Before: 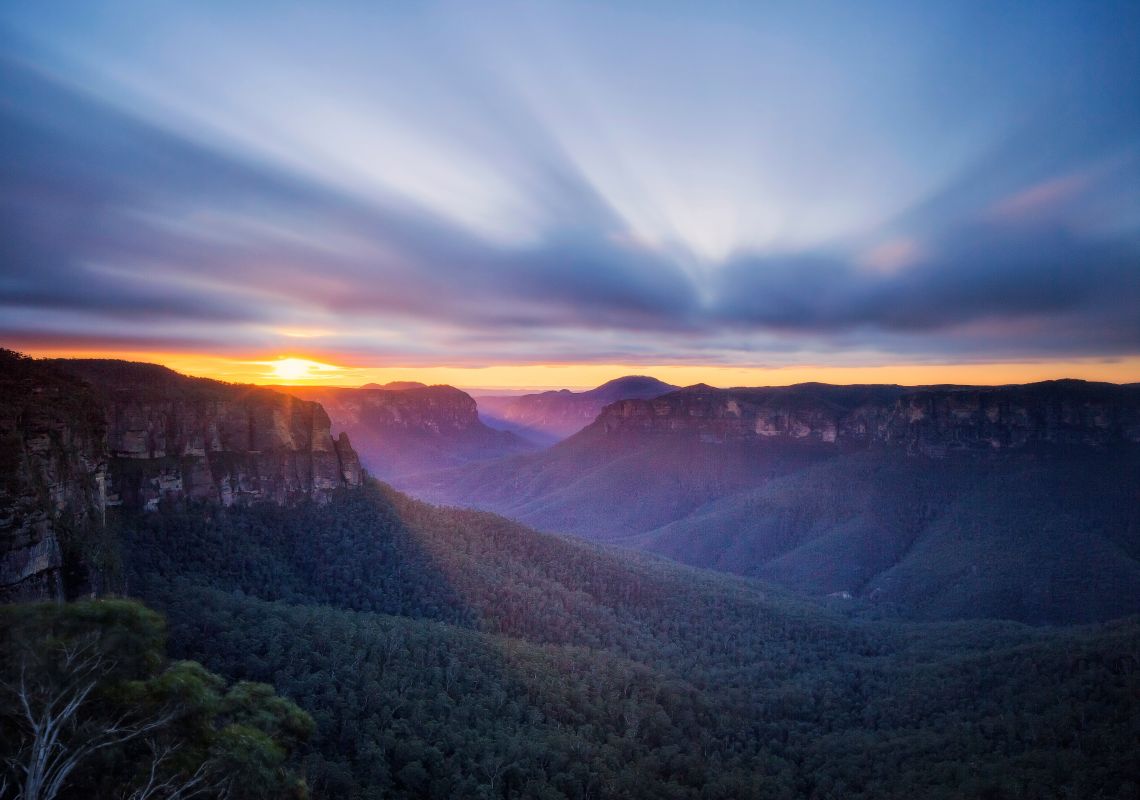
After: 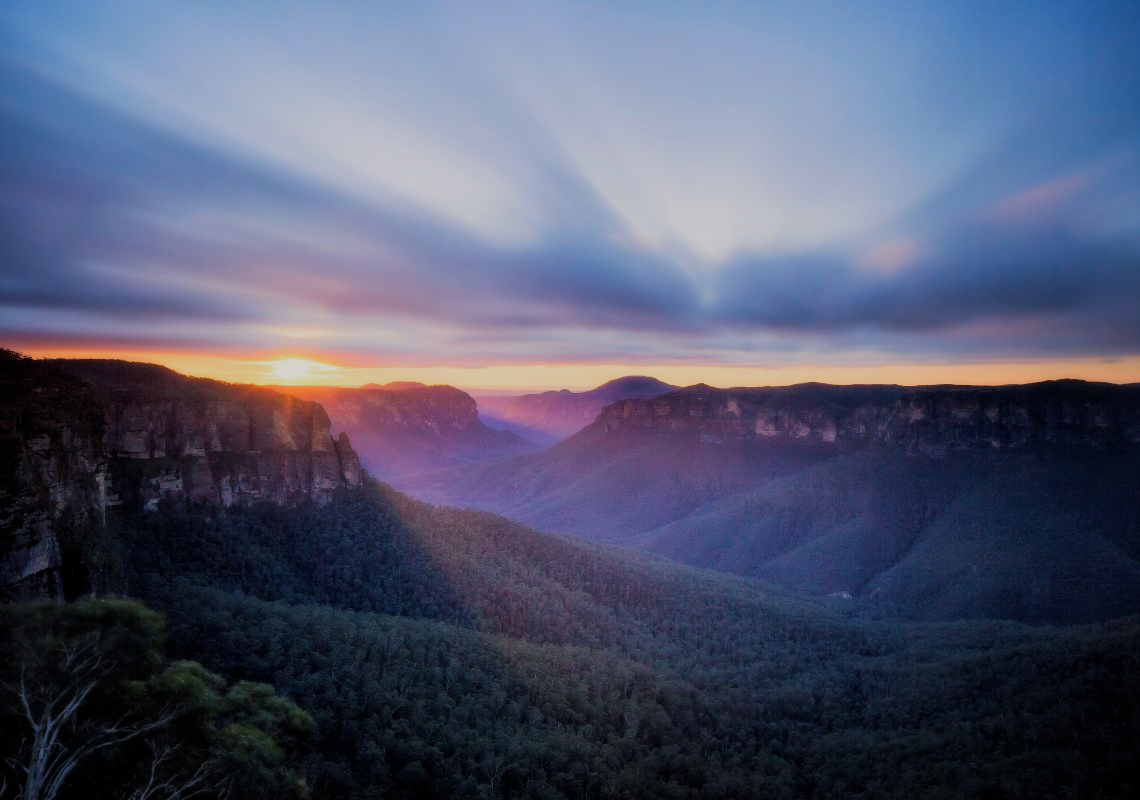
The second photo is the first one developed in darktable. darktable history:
filmic rgb: middle gray luminance 18.42%, black relative exposure -11.25 EV, white relative exposure 3.75 EV, threshold 6 EV, target black luminance 0%, hardness 5.87, latitude 57.4%, contrast 0.963, shadows ↔ highlights balance 49.98%, add noise in highlights 0, preserve chrominance luminance Y, color science v3 (2019), use custom middle-gray values true, iterations of high-quality reconstruction 0, contrast in highlights soft, enable highlight reconstruction true
contrast equalizer: octaves 7, y [[0.502, 0.505, 0.512, 0.529, 0.564, 0.588], [0.5 ×6], [0.502, 0.505, 0.512, 0.529, 0.564, 0.588], [0, 0.001, 0.001, 0.004, 0.008, 0.011], [0, 0.001, 0.001, 0.004, 0.008, 0.011]], mix -1
